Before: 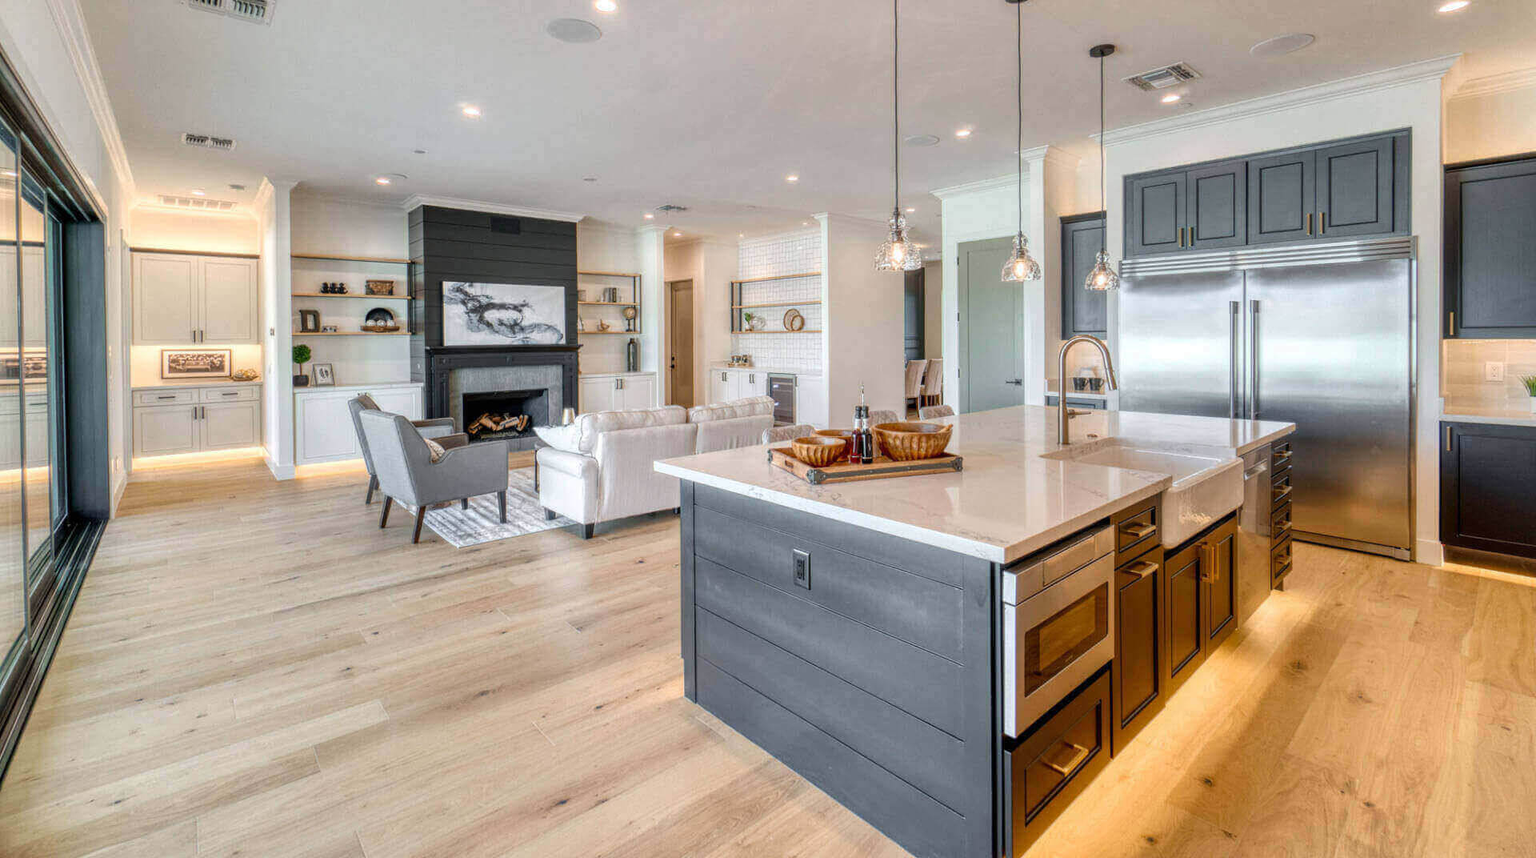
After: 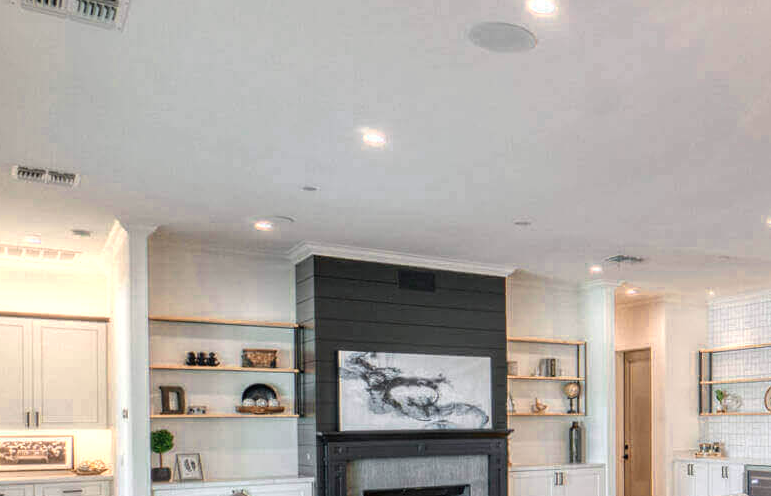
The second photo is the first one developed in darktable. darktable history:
color zones: curves: ch0 [(0.018, 0.548) (0.224, 0.64) (0.425, 0.447) (0.675, 0.575) (0.732, 0.579)]; ch1 [(0.066, 0.487) (0.25, 0.5) (0.404, 0.43) (0.75, 0.421) (0.956, 0.421)]; ch2 [(0.044, 0.561) (0.215, 0.465) (0.399, 0.544) (0.465, 0.548) (0.614, 0.447) (0.724, 0.43) (0.882, 0.623) (0.956, 0.632)]
crop and rotate: left 11.247%, top 0.116%, right 48.579%, bottom 53.577%
